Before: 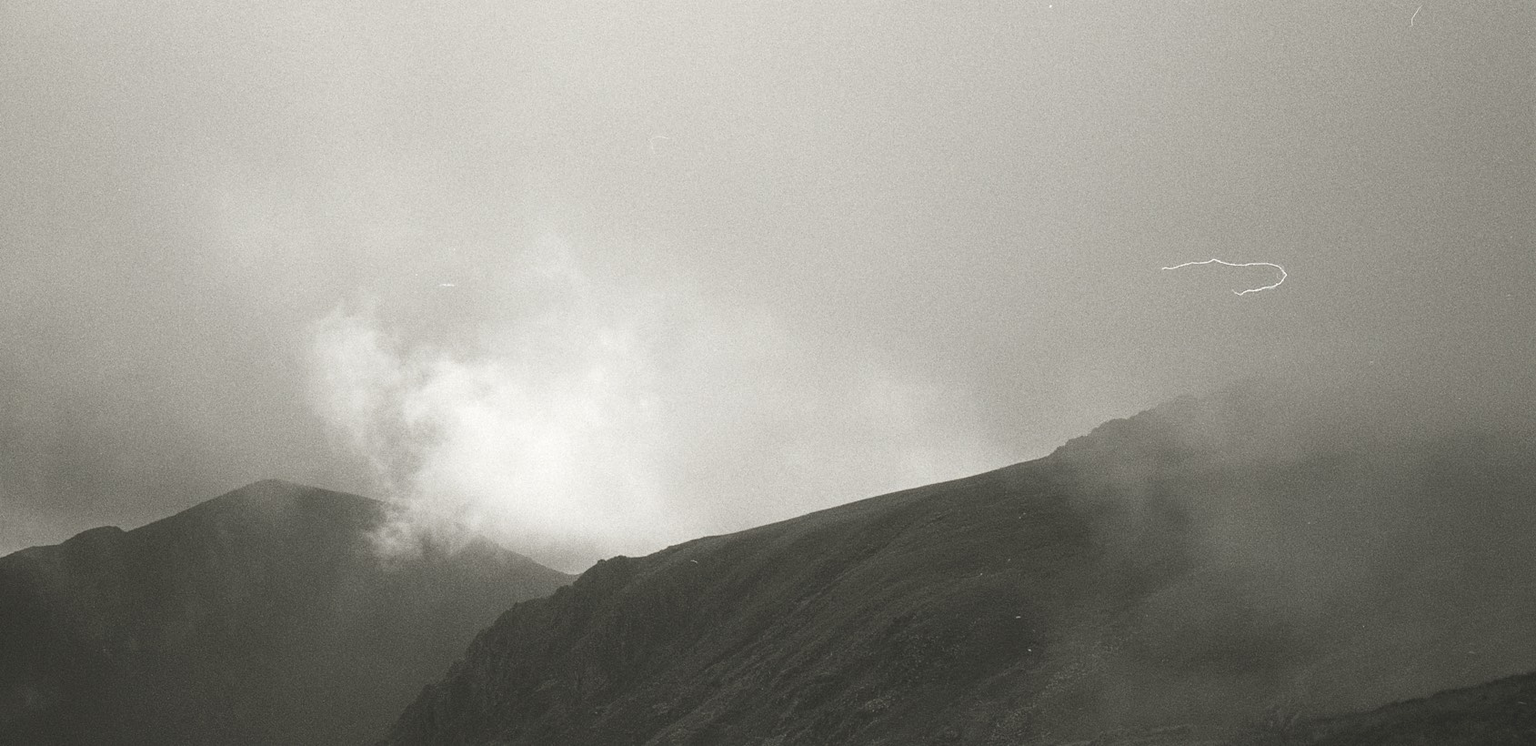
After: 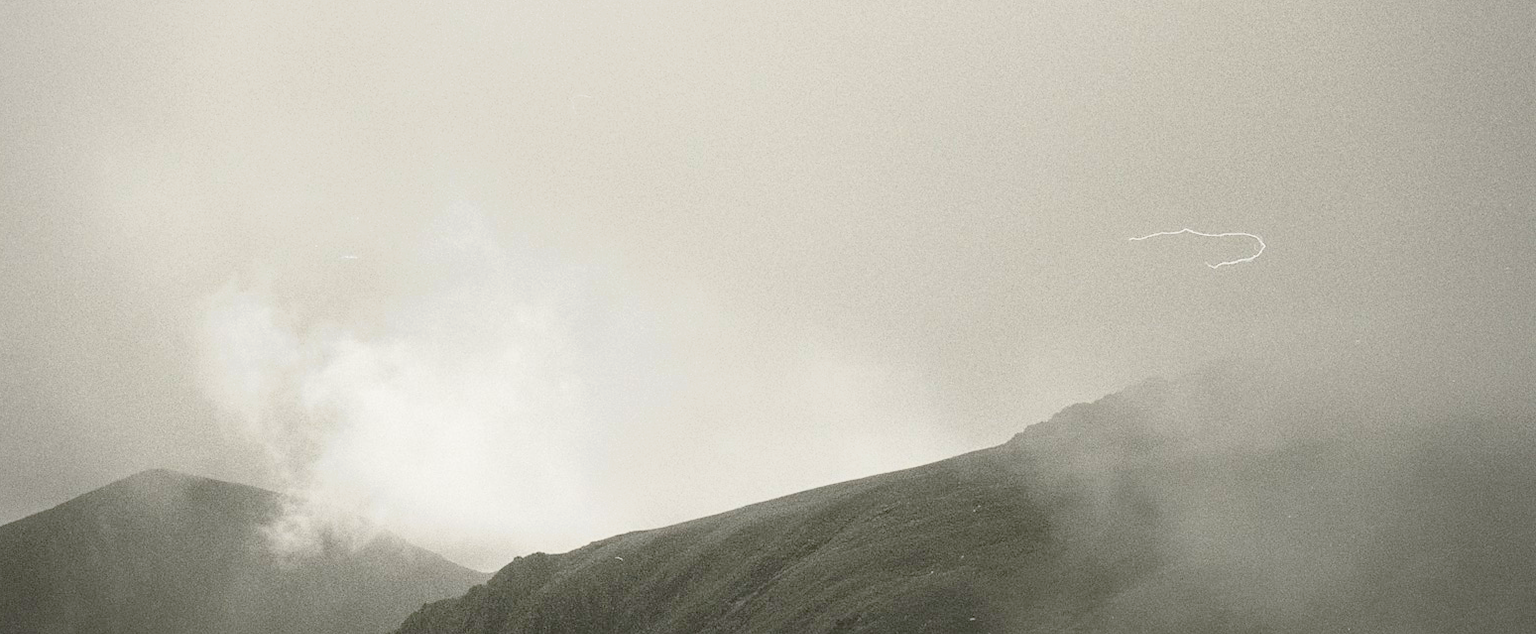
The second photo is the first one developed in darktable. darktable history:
shadows and highlights: shadows color adjustment 97.68%, low approximation 0.01, soften with gaussian
exposure: black level correction 0.011, exposure -0.473 EV, compensate exposure bias true, compensate highlight preservation false
tone curve: curves: ch0 [(0, 0) (0.004, 0.008) (0.077, 0.156) (0.169, 0.29) (0.774, 0.774) (0.988, 0.926)], preserve colors none
crop: left 8.251%, top 6.594%, bottom 15.255%
vignetting: fall-off radius 95.04%, unbound false
tone equalizer: -8 EV -1.1 EV, -7 EV -0.973 EV, -6 EV -0.887 EV, -5 EV -0.582 EV, -3 EV 0.575 EV, -2 EV 0.871 EV, -1 EV 0.995 EV, +0 EV 1.06 EV
velvia: on, module defaults
contrast brightness saturation: contrast 0.205, brightness 0.161, saturation 0.223
